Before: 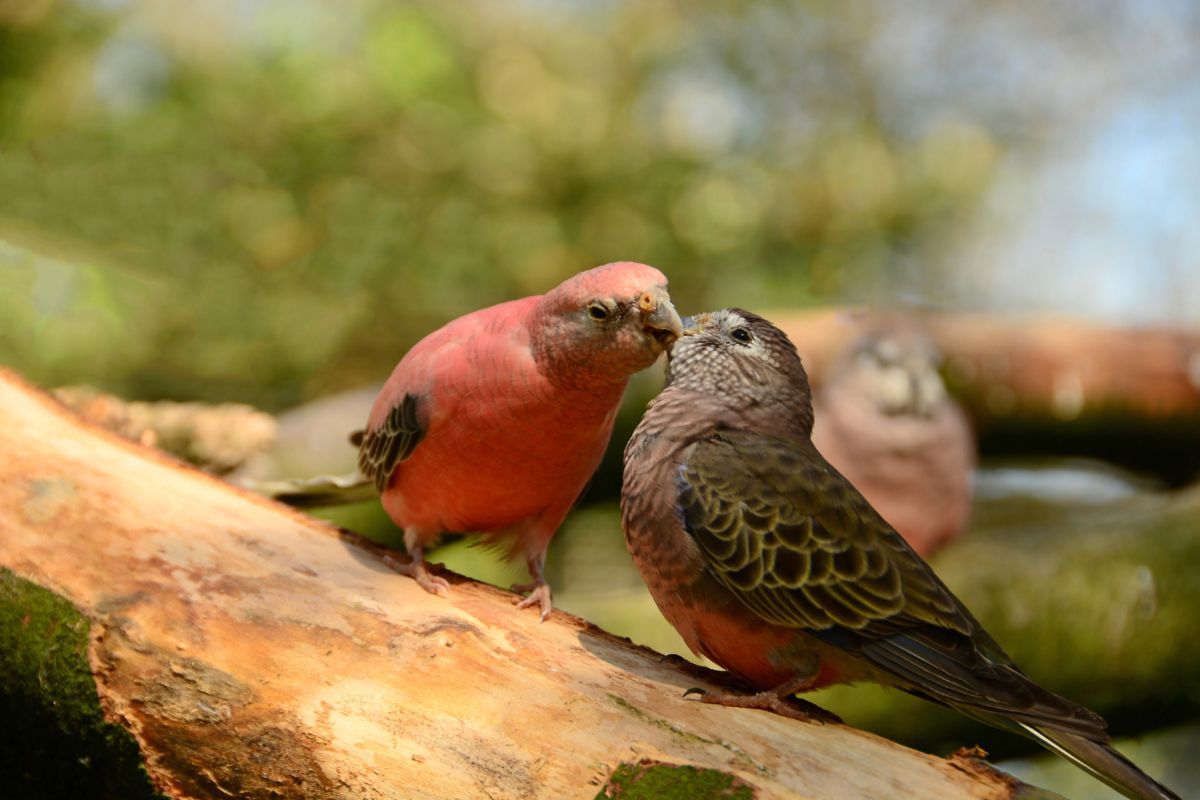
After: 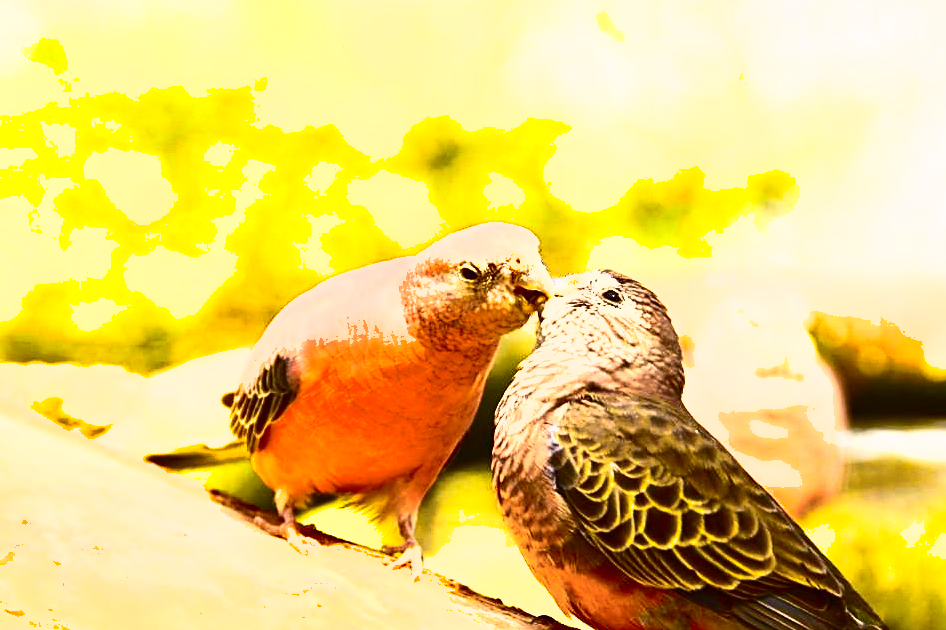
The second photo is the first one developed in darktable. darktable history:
sharpen: on, module defaults
crop and rotate: left 10.783%, top 5.029%, right 10.366%, bottom 16.144%
exposure: exposure 2.212 EV, compensate highlight preservation false
shadows and highlights: on, module defaults
color correction: highlights a* 10.21, highlights b* 9.66, shadows a* 7.92, shadows b* 7.81, saturation 0.8
color balance rgb: linear chroma grading › global chroma 14.349%, perceptual saturation grading › global saturation 19.959%, perceptual brilliance grading › highlights 5.115%, perceptual brilliance grading › shadows -10.072%
contrast brightness saturation: contrast 0.489, saturation -0.084
